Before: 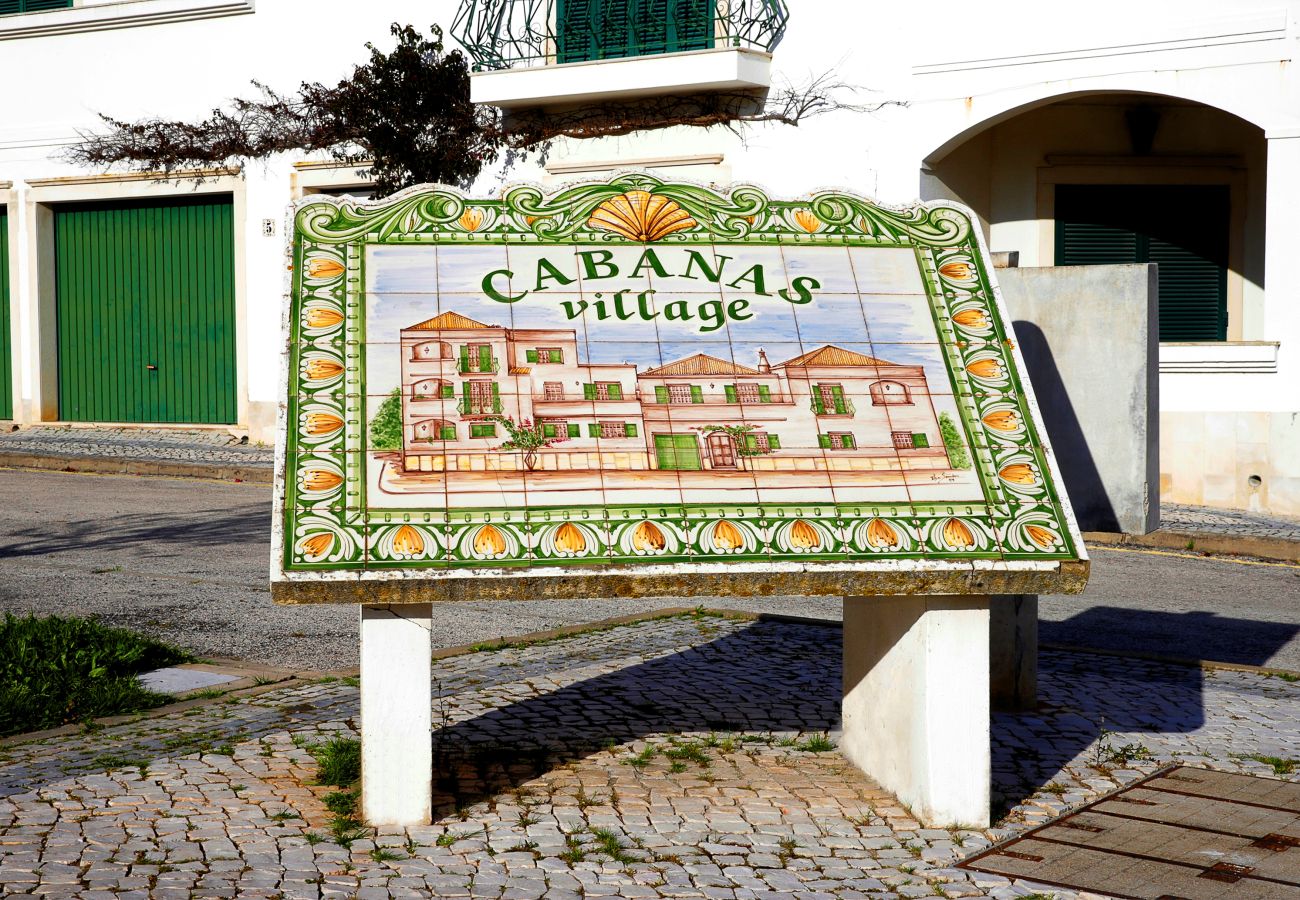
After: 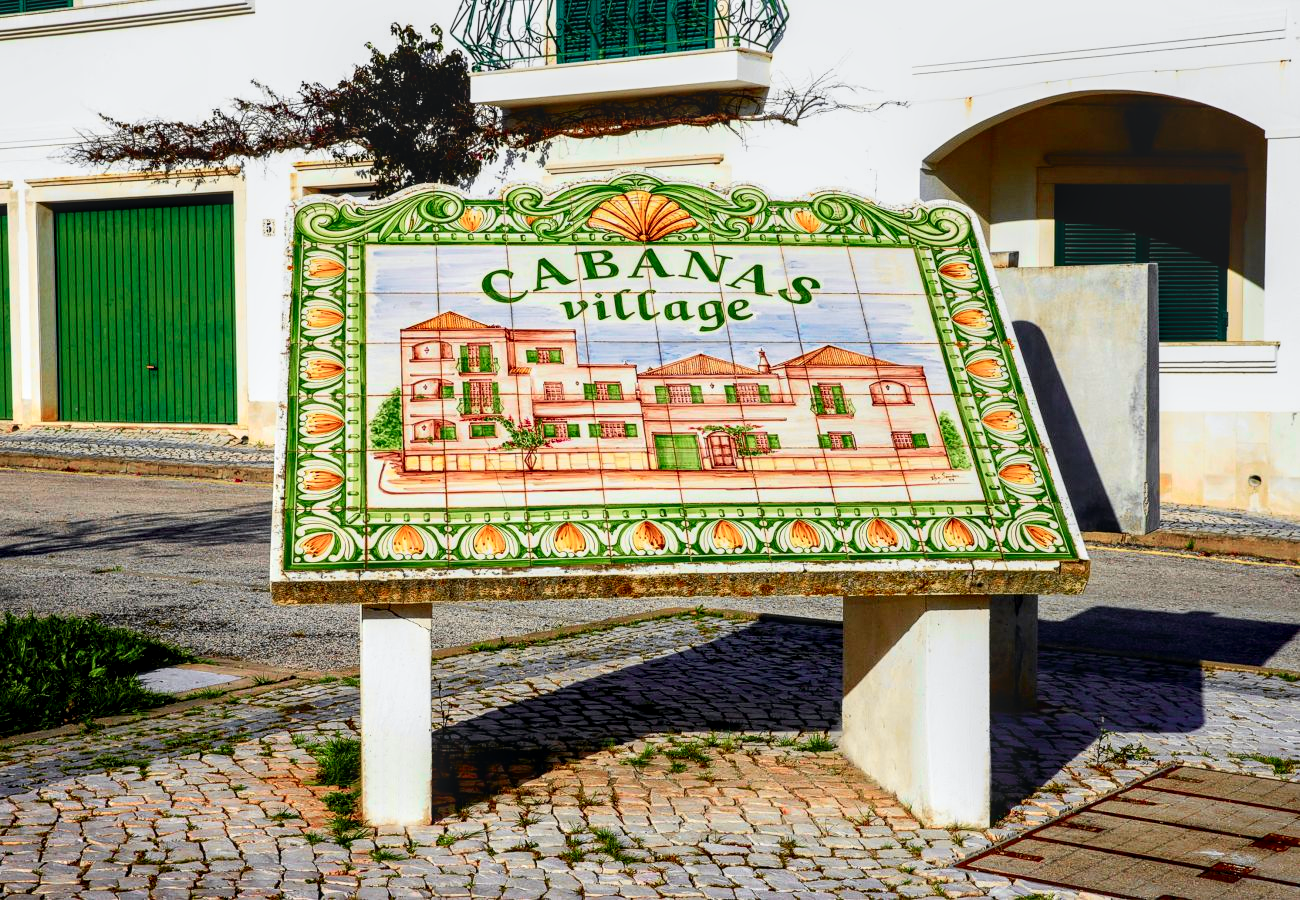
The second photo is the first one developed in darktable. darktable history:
tone curve: curves: ch0 [(0, 0.012) (0.052, 0.04) (0.107, 0.086) (0.269, 0.266) (0.471, 0.503) (0.731, 0.771) (0.921, 0.909) (0.999, 0.951)]; ch1 [(0, 0) (0.339, 0.298) (0.402, 0.363) (0.444, 0.415) (0.485, 0.469) (0.494, 0.493) (0.504, 0.501) (0.525, 0.534) (0.555, 0.593) (0.594, 0.648) (1, 1)]; ch2 [(0, 0) (0.48, 0.48) (0.504, 0.5) (0.535, 0.557) (0.581, 0.623) (0.649, 0.683) (0.824, 0.815) (1, 1)], color space Lab, independent channels, preserve colors none
local contrast: highlights 61%, detail 143%, midtone range 0.428
